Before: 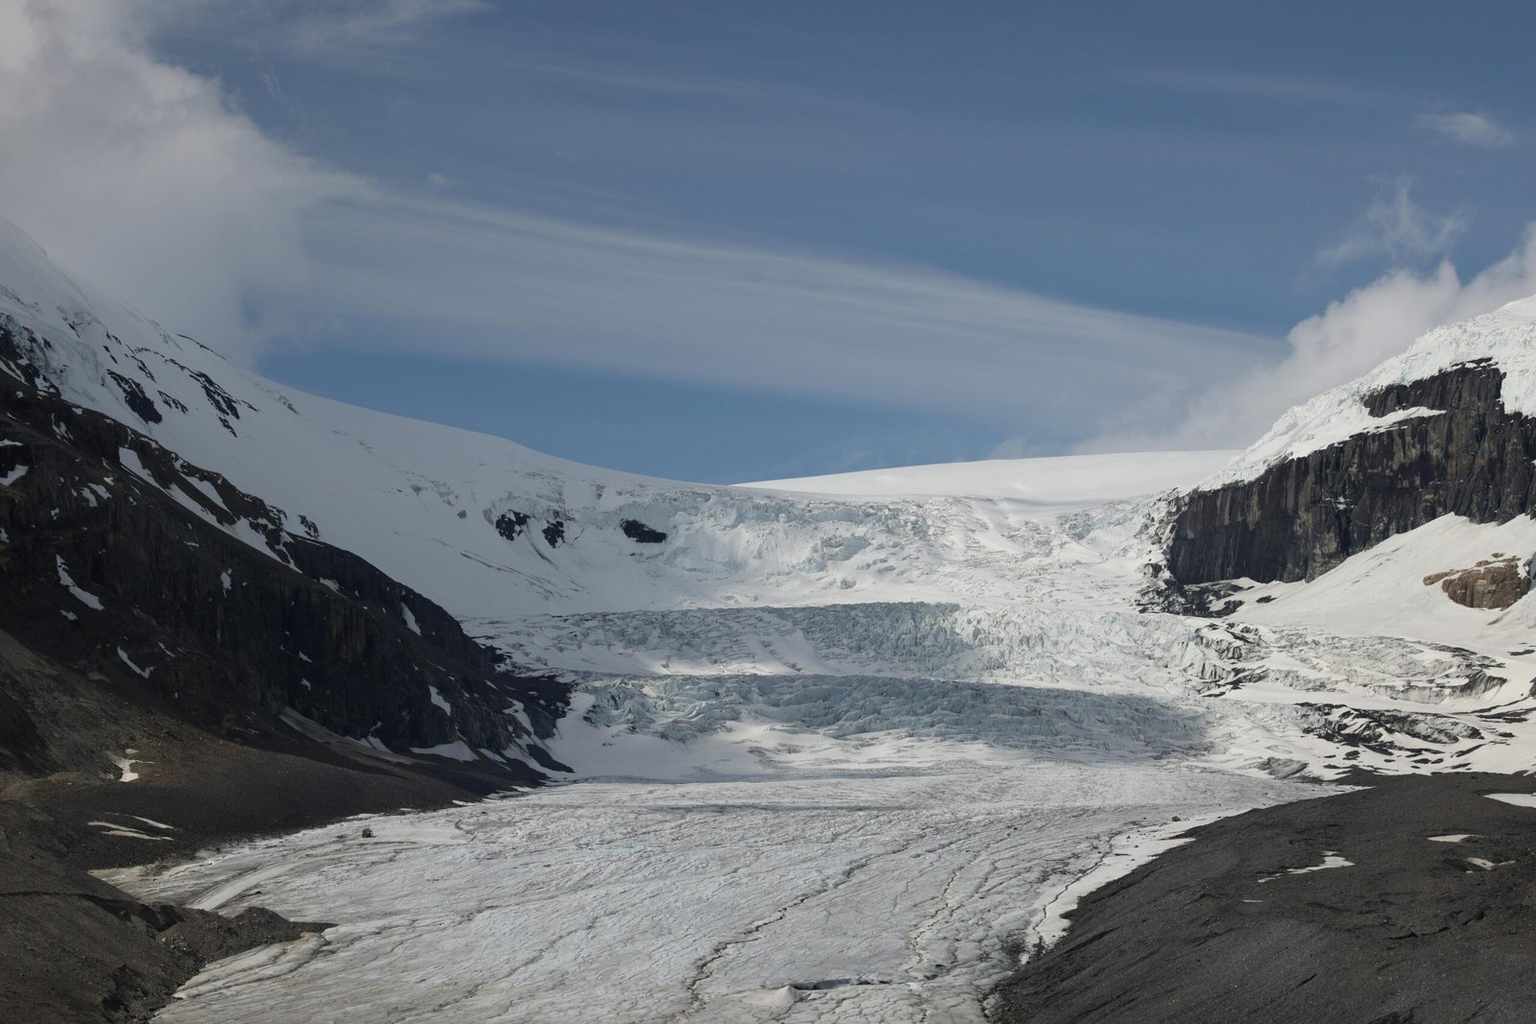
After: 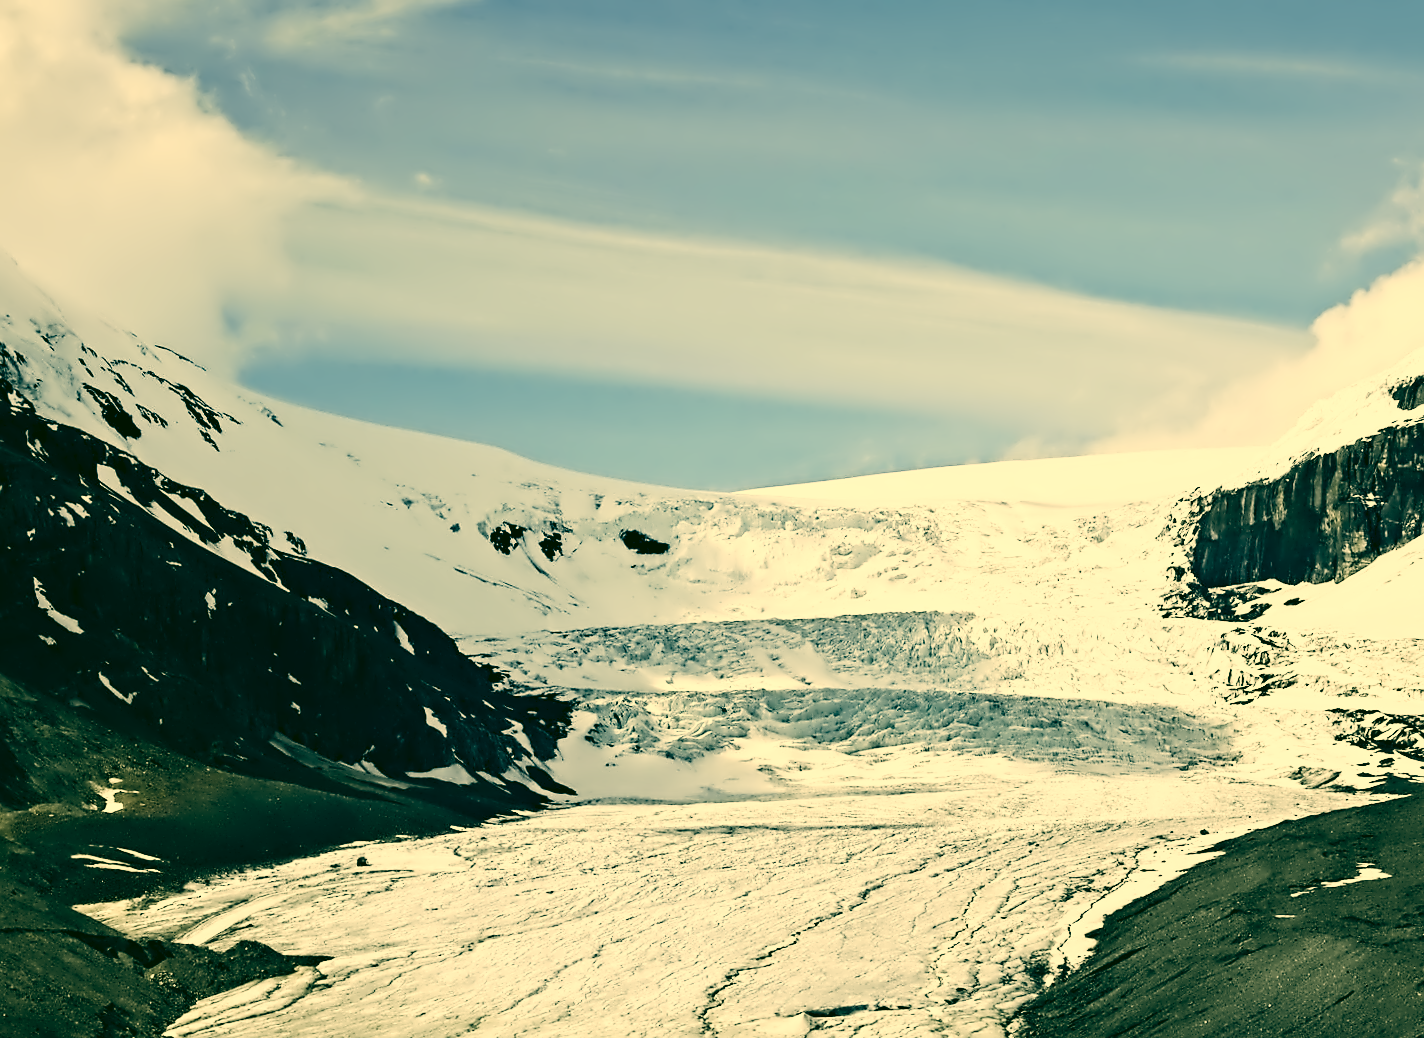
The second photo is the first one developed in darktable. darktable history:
sharpen: radius 1.272, amount 0.305, threshold 0
contrast equalizer: octaves 7, y [[0.5, 0.542, 0.583, 0.625, 0.667, 0.708], [0.5 ×6], [0.5 ×6], [0, 0.033, 0.067, 0.1, 0.133, 0.167], [0, 0.05, 0.1, 0.15, 0.2, 0.25]]
crop and rotate: left 1.088%, right 8.807%
color correction: highlights a* 5.62, highlights b* 33.57, shadows a* -25.86, shadows b* 4.02
base curve: curves: ch0 [(0, 0) (0.007, 0.004) (0.027, 0.03) (0.046, 0.07) (0.207, 0.54) (0.442, 0.872) (0.673, 0.972) (1, 1)], preserve colors none
color balance rgb: shadows lift › chroma 3.88%, shadows lift › hue 88.52°, power › hue 214.65°, global offset › chroma 0.1%, global offset › hue 252.4°, contrast 4.45%
rotate and perspective: rotation -1°, crop left 0.011, crop right 0.989, crop top 0.025, crop bottom 0.975
